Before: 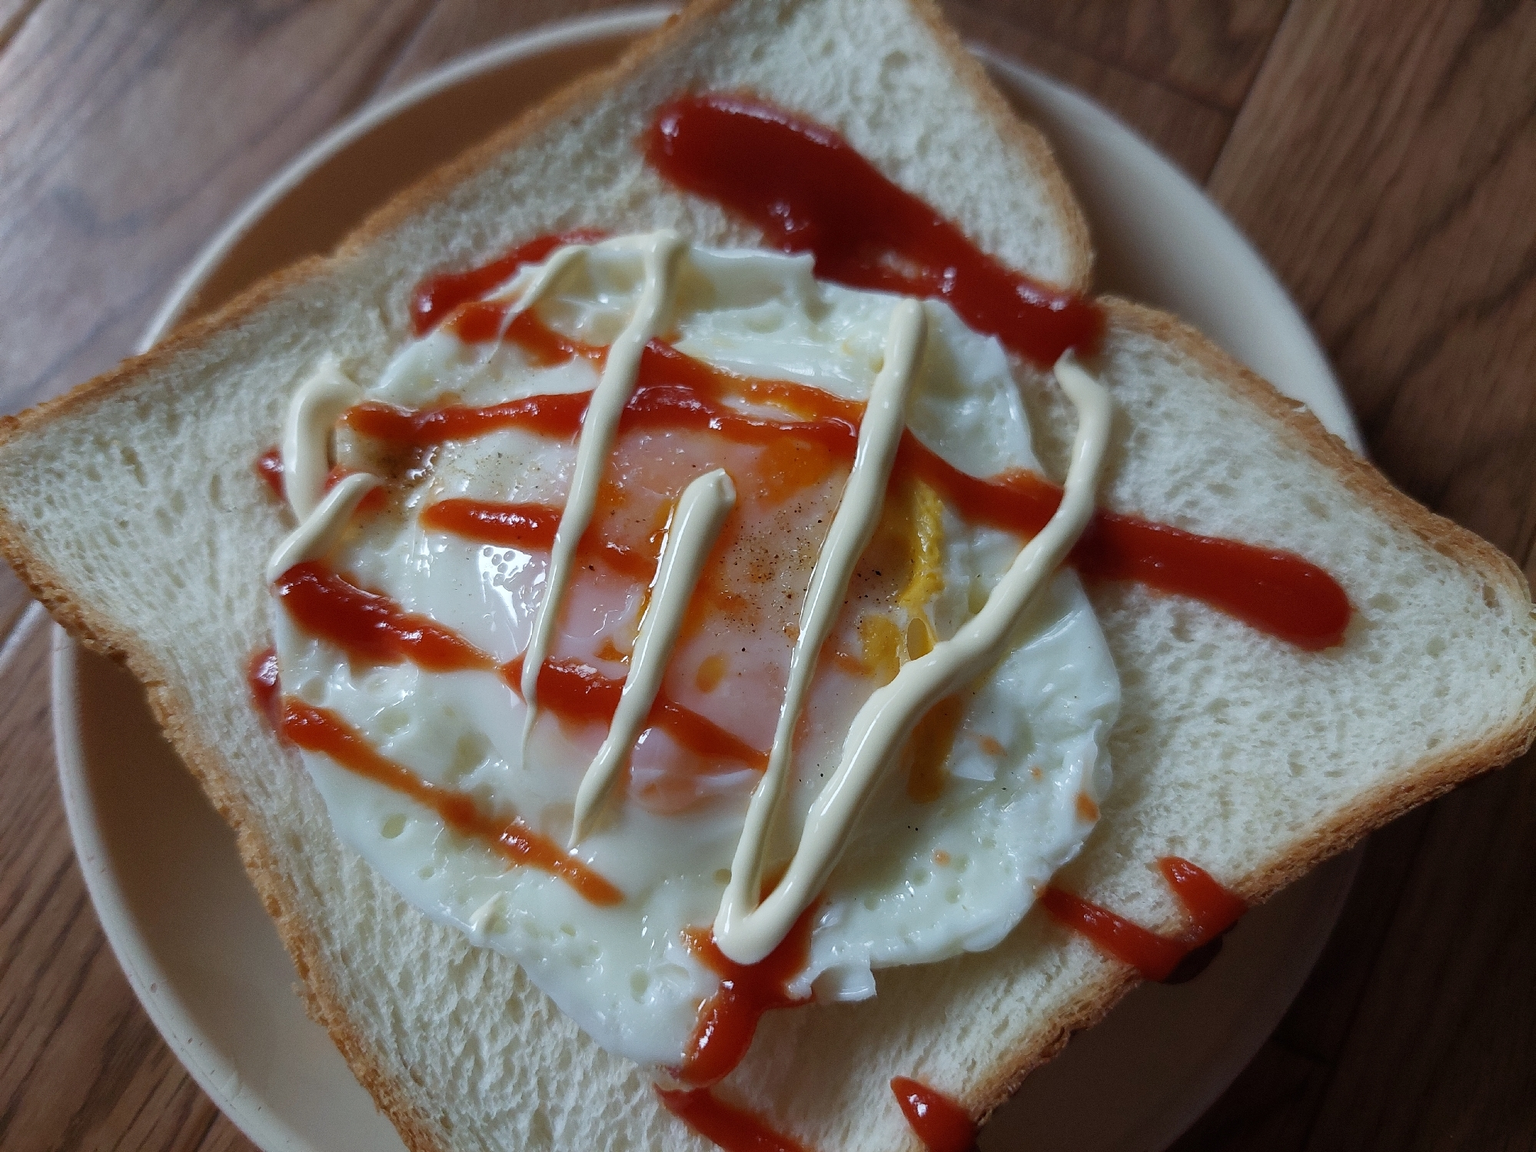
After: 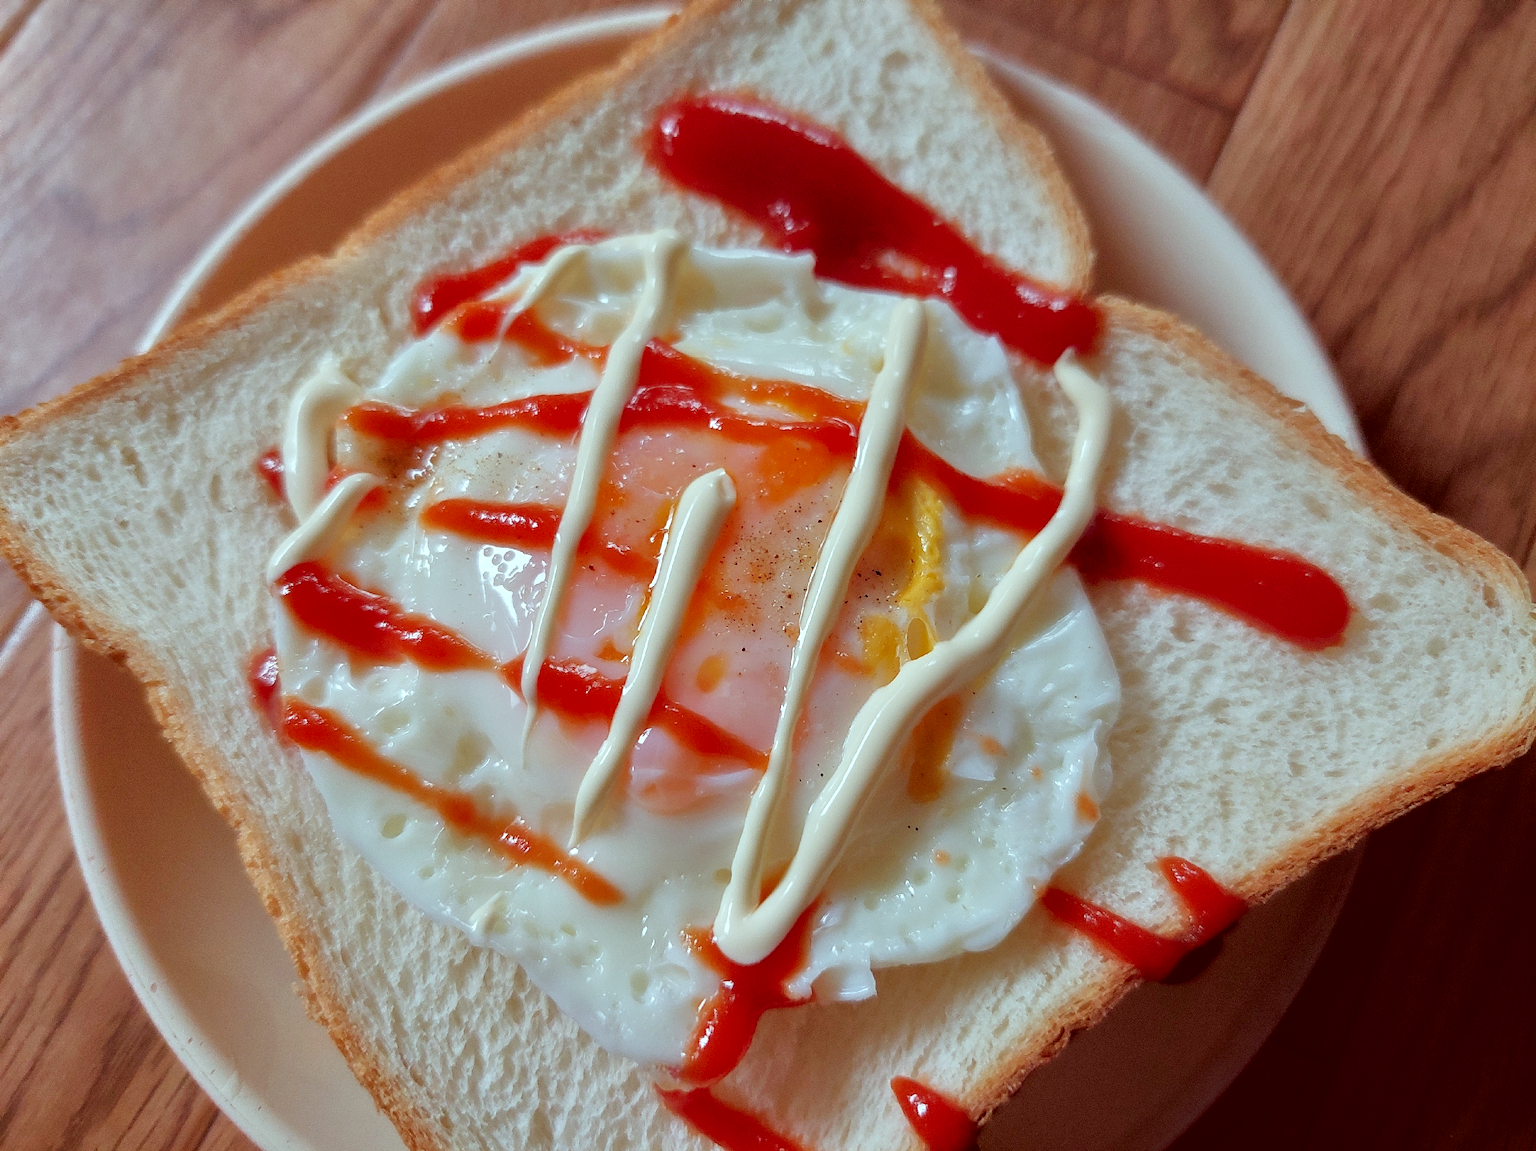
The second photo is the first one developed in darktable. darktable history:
tone equalizer: -7 EV 0.15 EV, -6 EV 0.6 EV, -5 EV 1.15 EV, -4 EV 1.33 EV, -3 EV 1.15 EV, -2 EV 0.6 EV, -1 EV 0.15 EV, mask exposure compensation -0.5 EV
color correction: highlights a* -7.23, highlights b* -0.161, shadows a* 20.08, shadows b* 11.73
